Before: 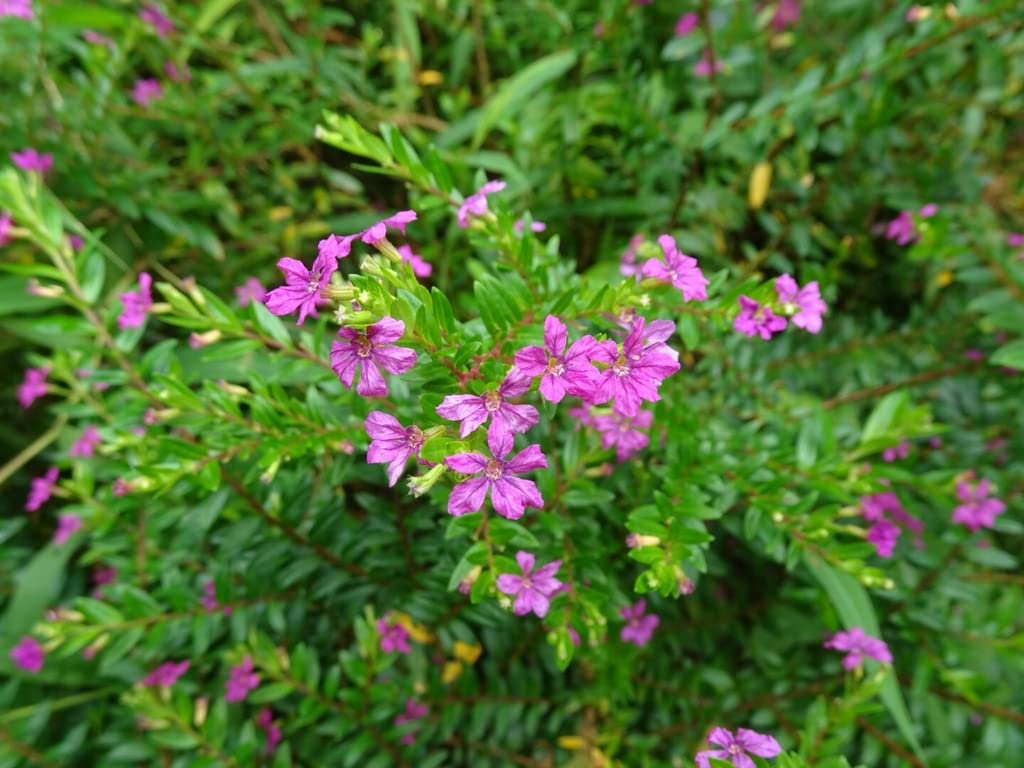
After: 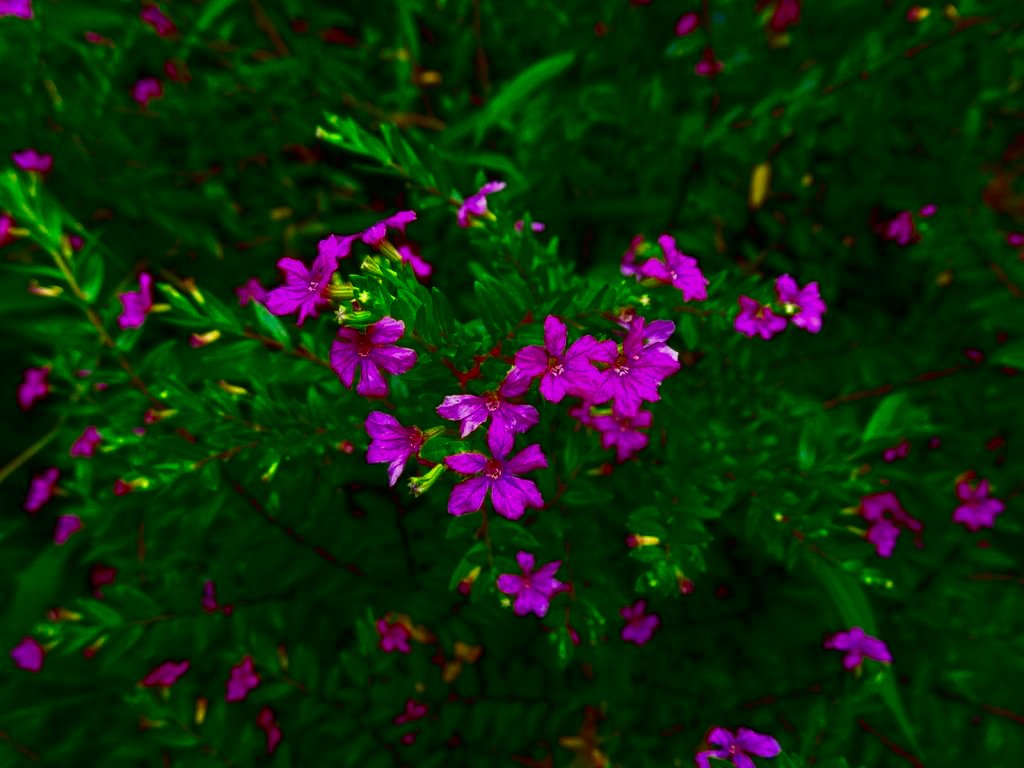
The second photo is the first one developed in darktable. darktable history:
contrast brightness saturation: brightness -0.994, saturation 0.994
